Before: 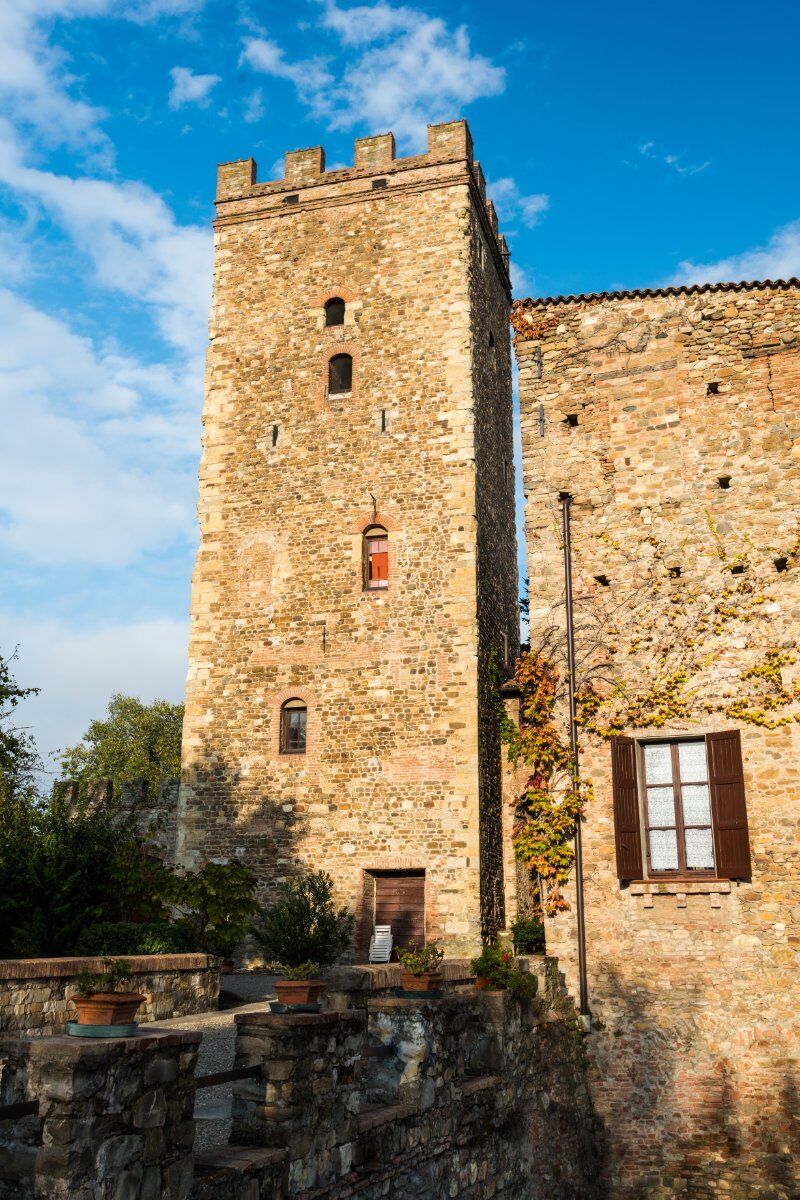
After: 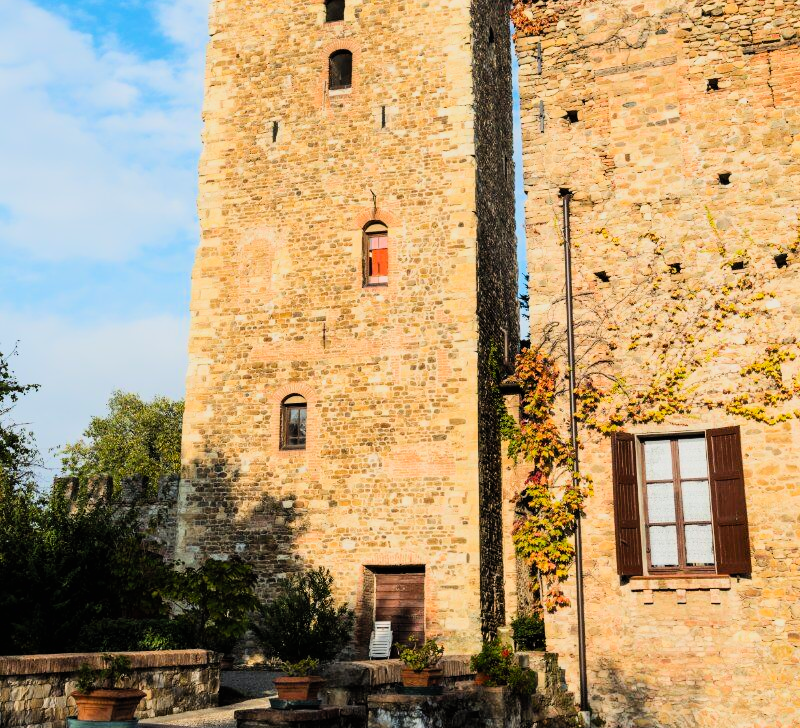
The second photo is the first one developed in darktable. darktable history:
crop and rotate: top 25.357%, bottom 13.942%
contrast brightness saturation: contrast 0.2, brightness 0.16, saturation 0.22
filmic rgb: black relative exposure -7.65 EV, white relative exposure 4.56 EV, hardness 3.61, color science v6 (2022)
